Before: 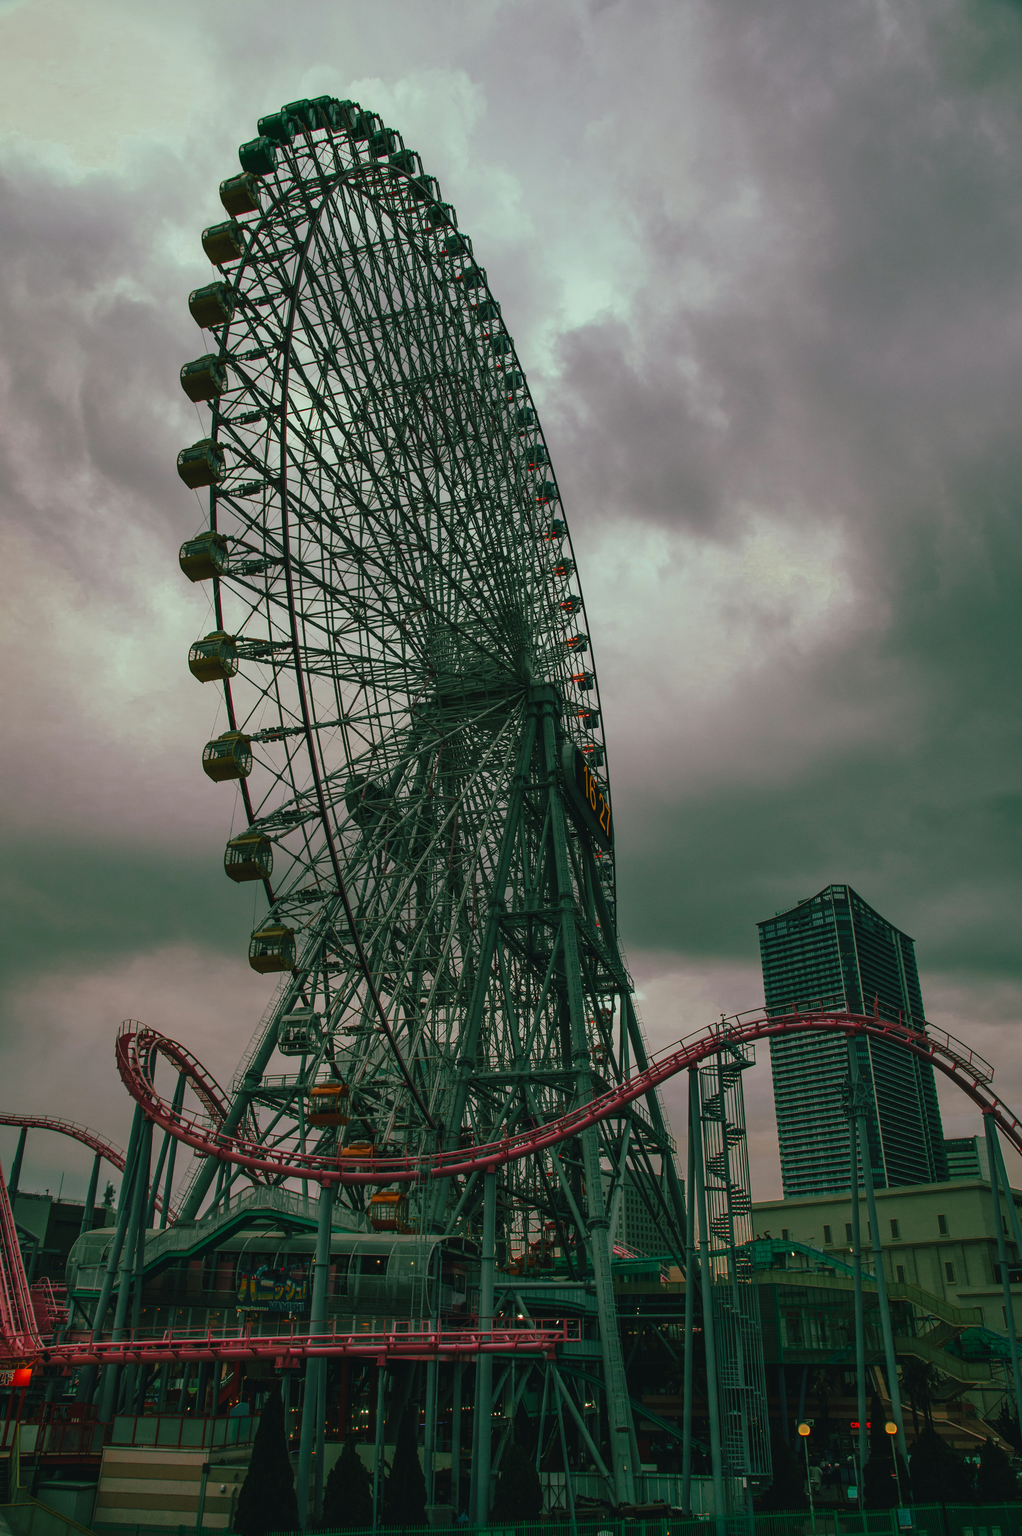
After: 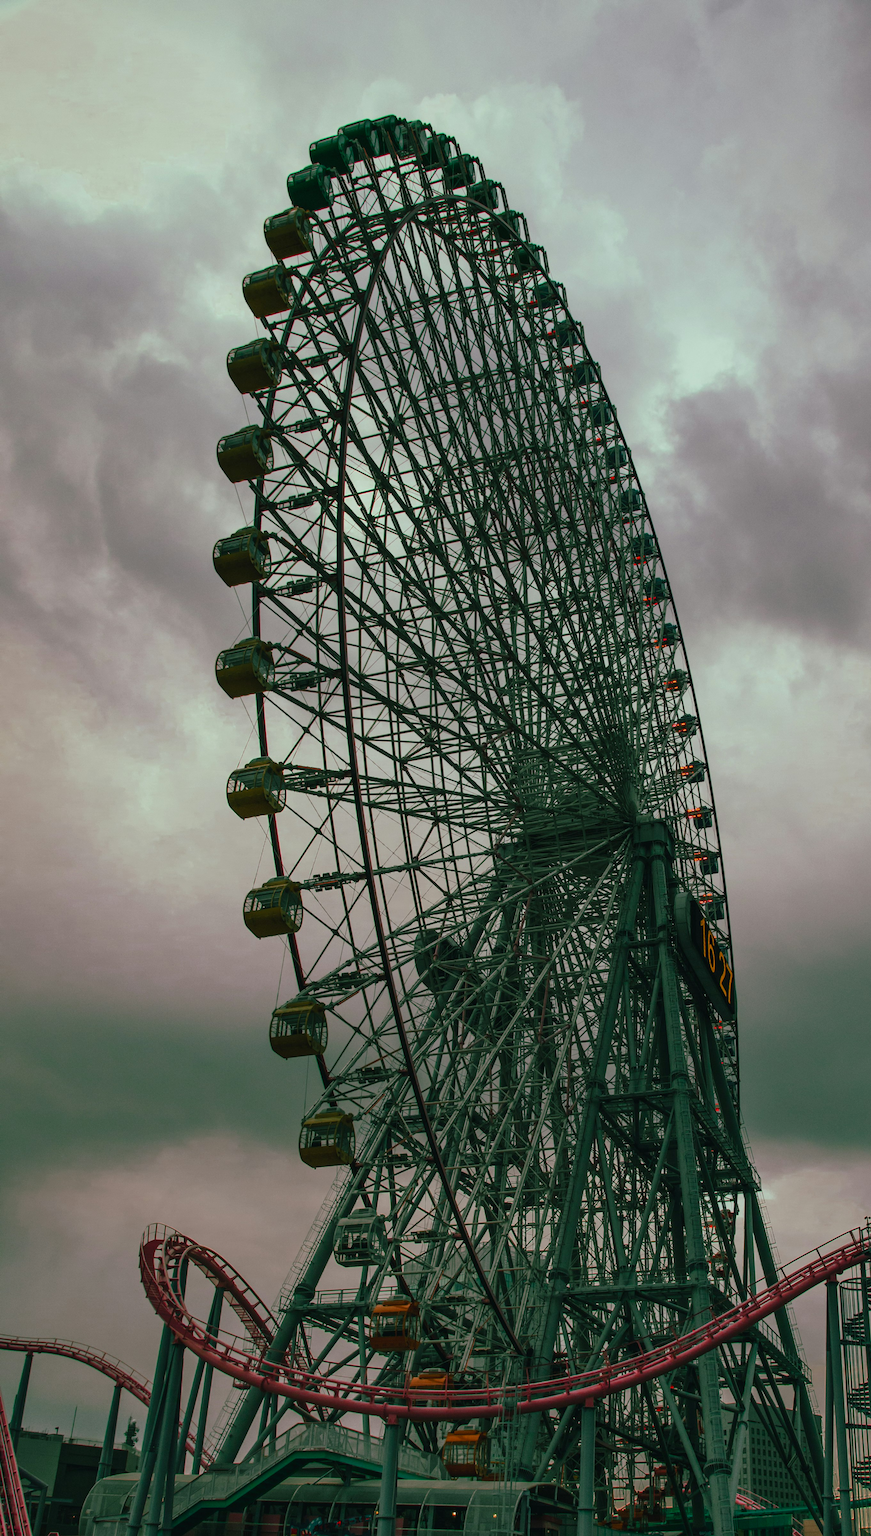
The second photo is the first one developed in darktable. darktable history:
exposure: black level correction 0.002, compensate highlight preservation false
crop: right 28.885%, bottom 16.626%
